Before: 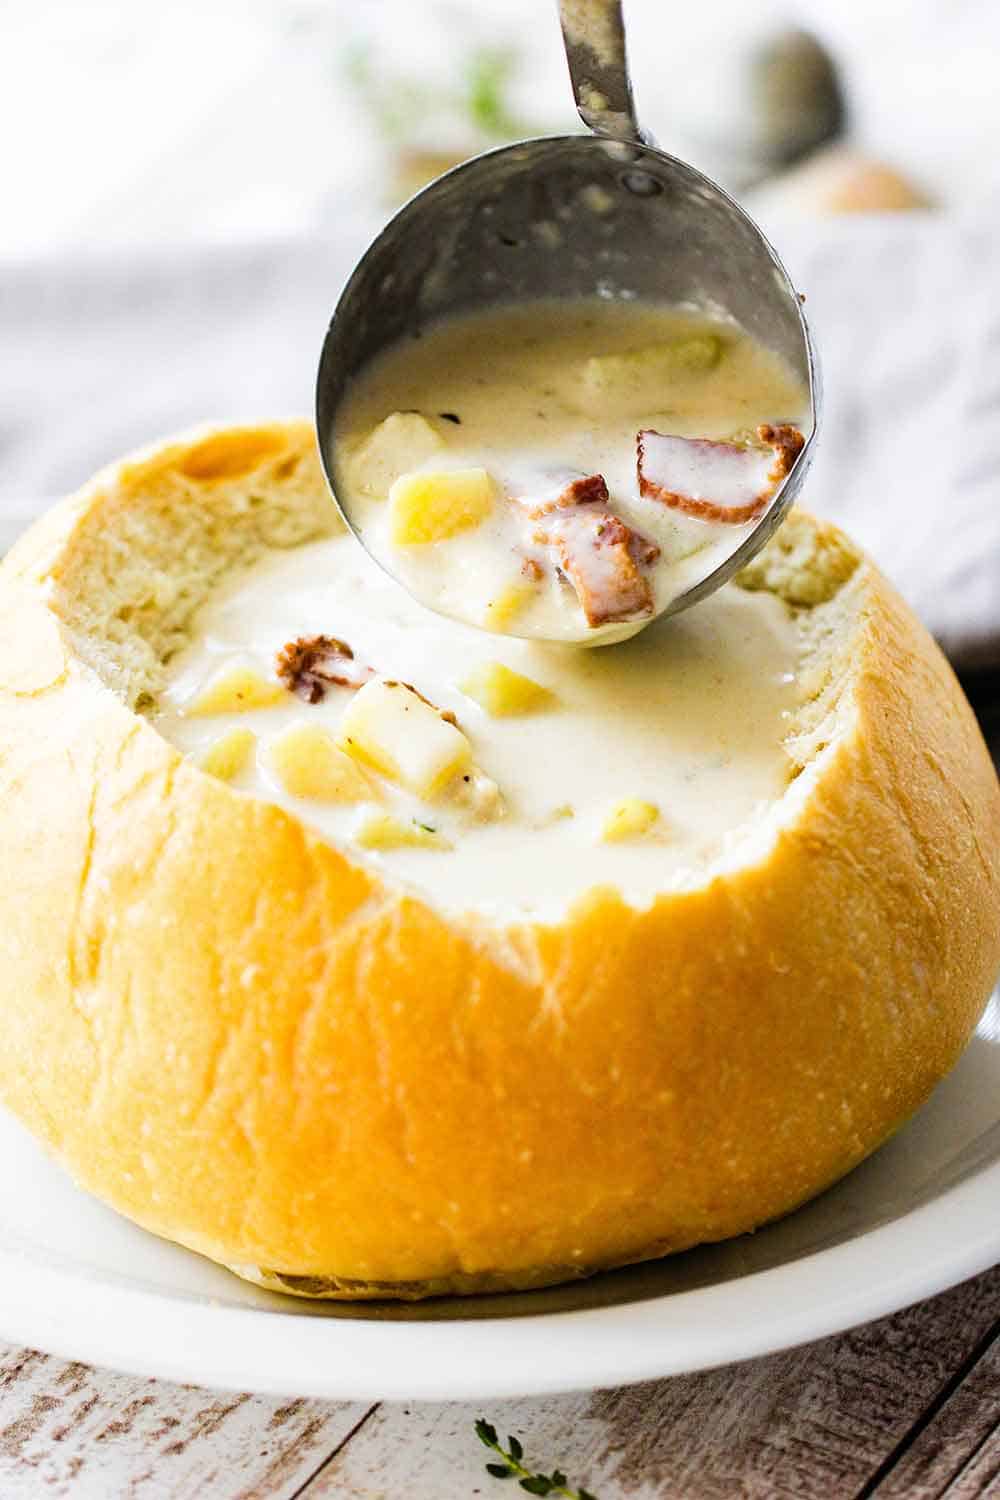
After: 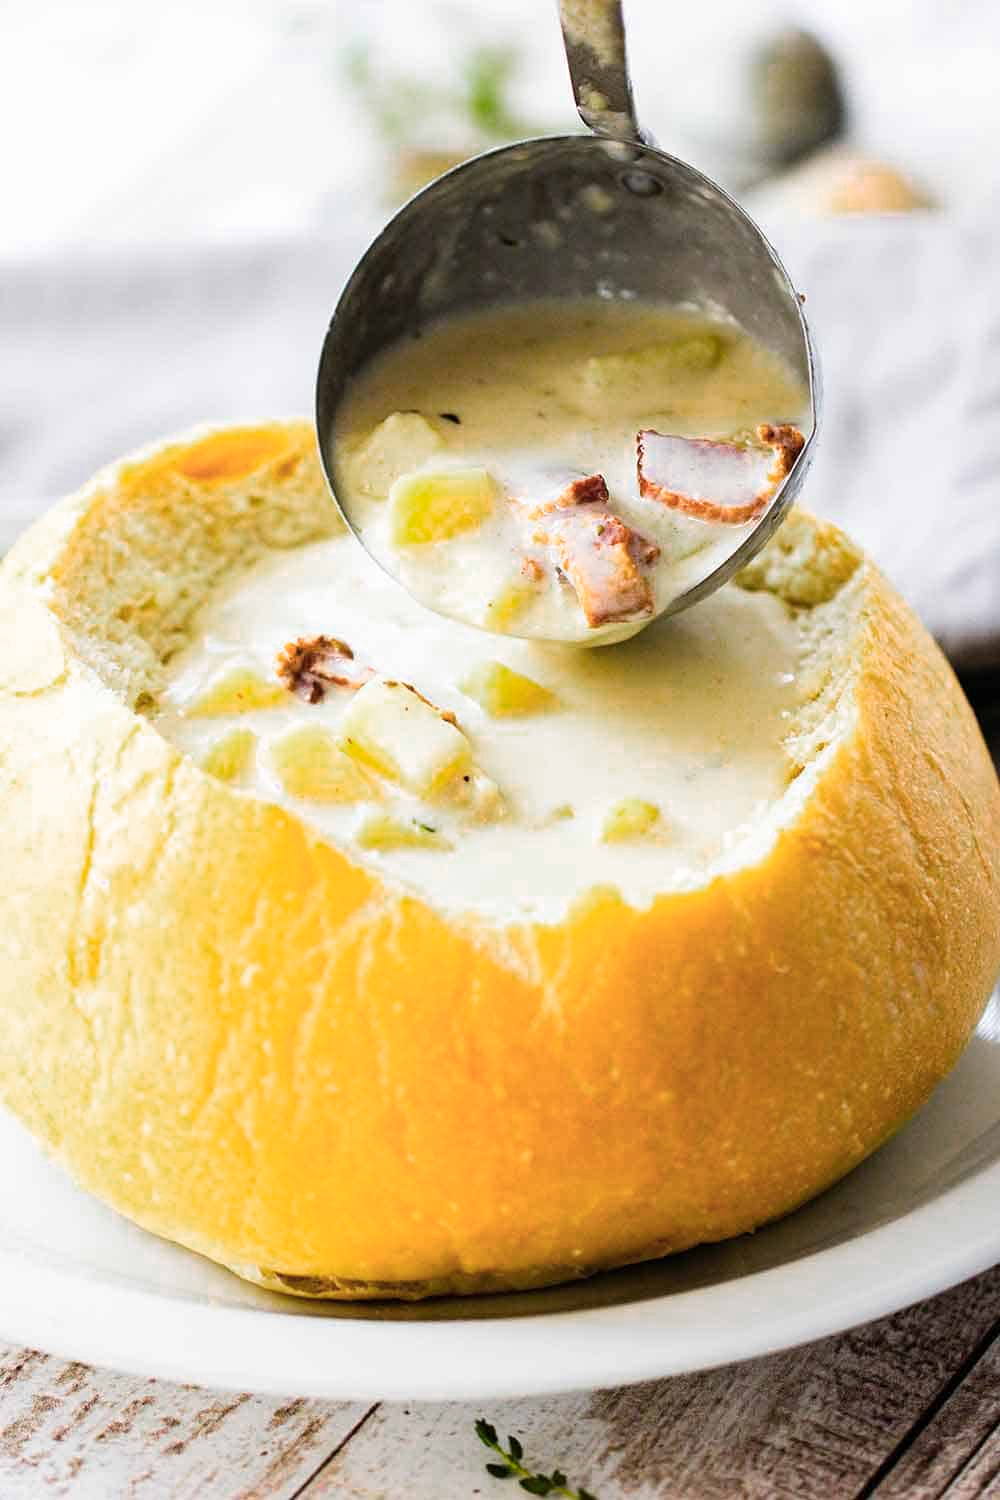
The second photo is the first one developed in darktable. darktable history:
color zones: curves: ch0 [(0, 0.465) (0.092, 0.596) (0.289, 0.464) (0.429, 0.453) (0.571, 0.464) (0.714, 0.455) (0.857, 0.462) (1, 0.465)], mix 43.07%
